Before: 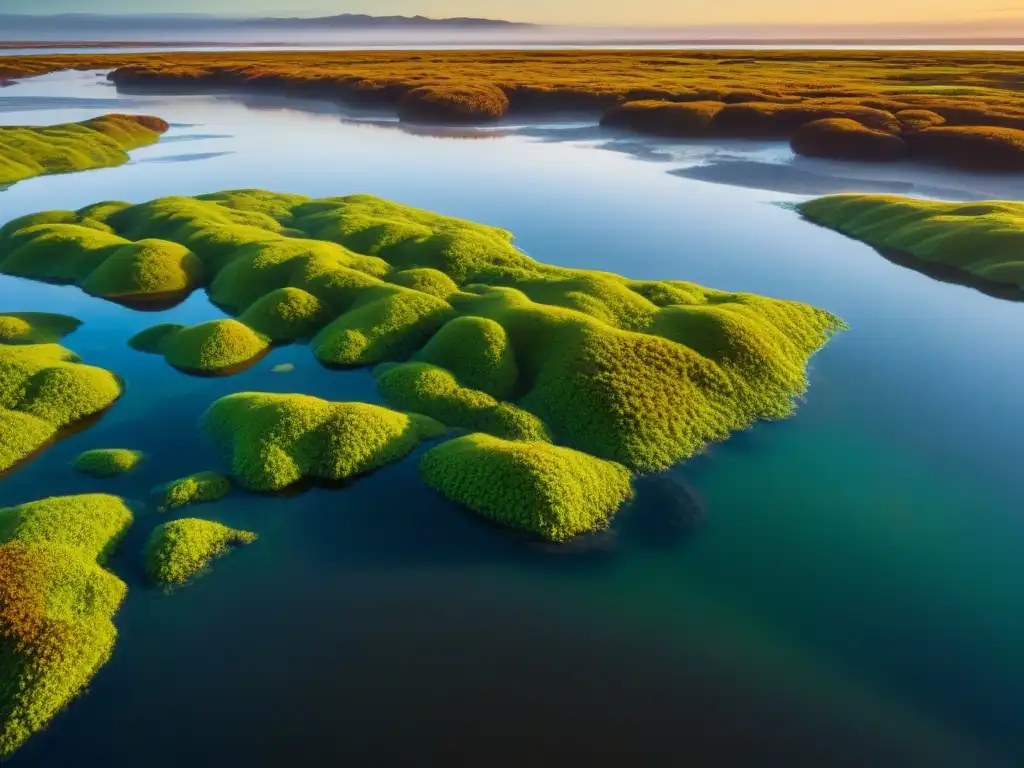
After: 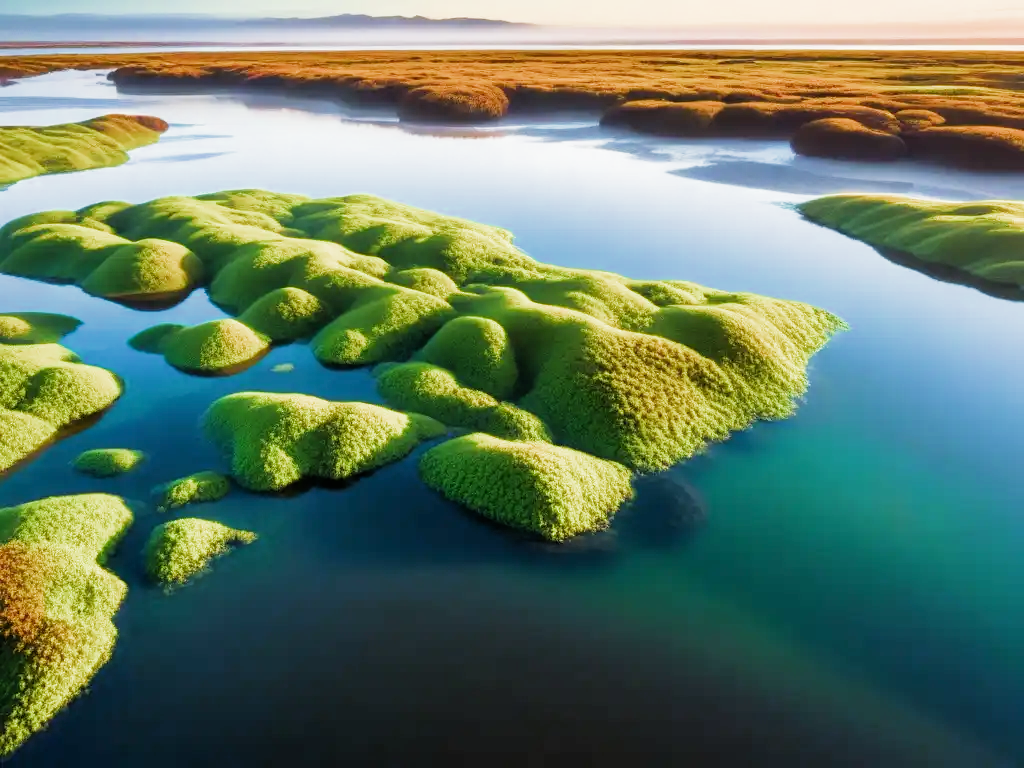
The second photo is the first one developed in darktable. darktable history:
filmic rgb: middle gray luminance 9.23%, black relative exposure -10.55 EV, white relative exposure 3.45 EV, threshold 6 EV, target black luminance 0%, hardness 5.98, latitude 59.69%, contrast 1.087, highlights saturation mix 5%, shadows ↔ highlights balance 29.23%, add noise in highlights 0, color science v3 (2019), use custom middle-gray values true, iterations of high-quality reconstruction 0, contrast in highlights soft, enable highlight reconstruction true
